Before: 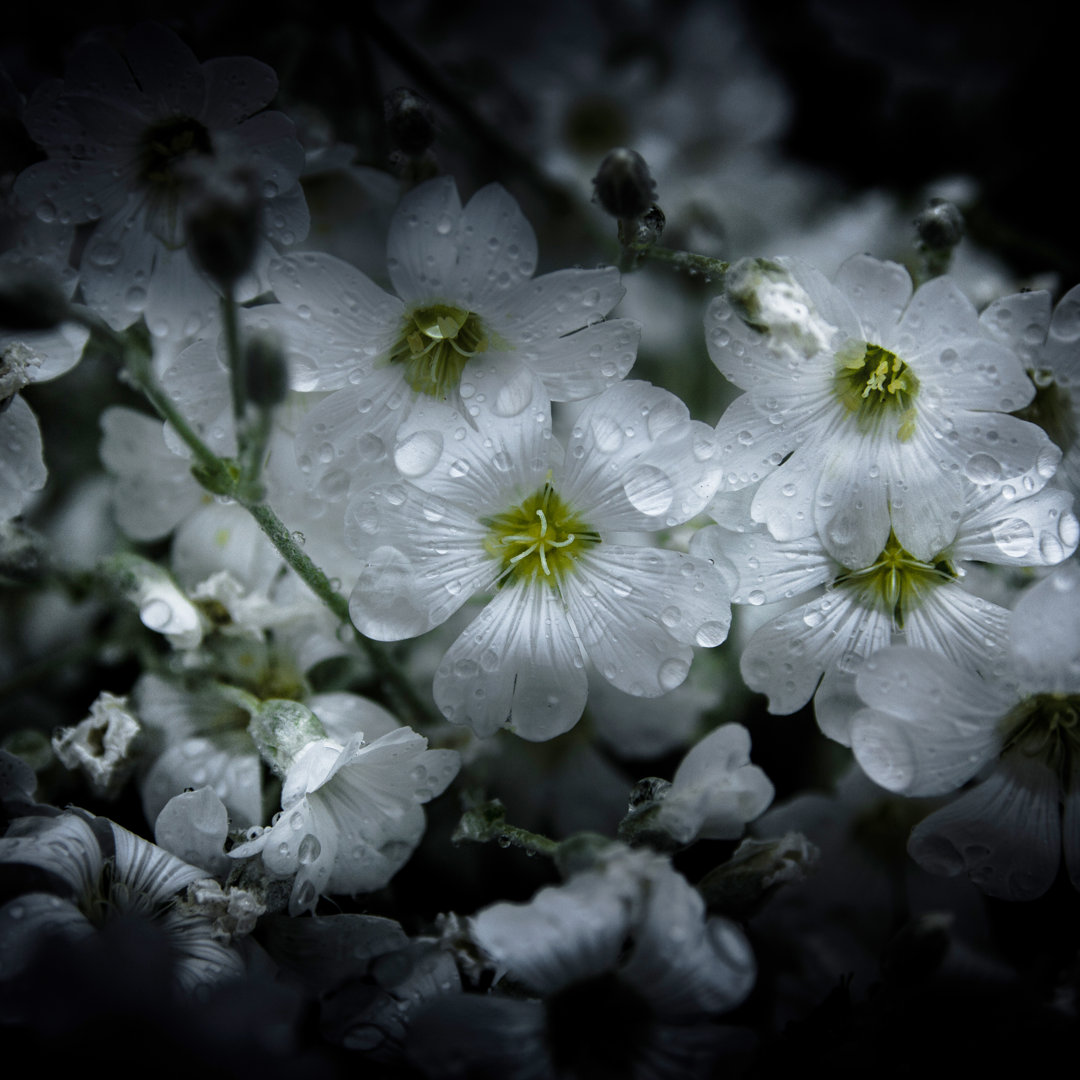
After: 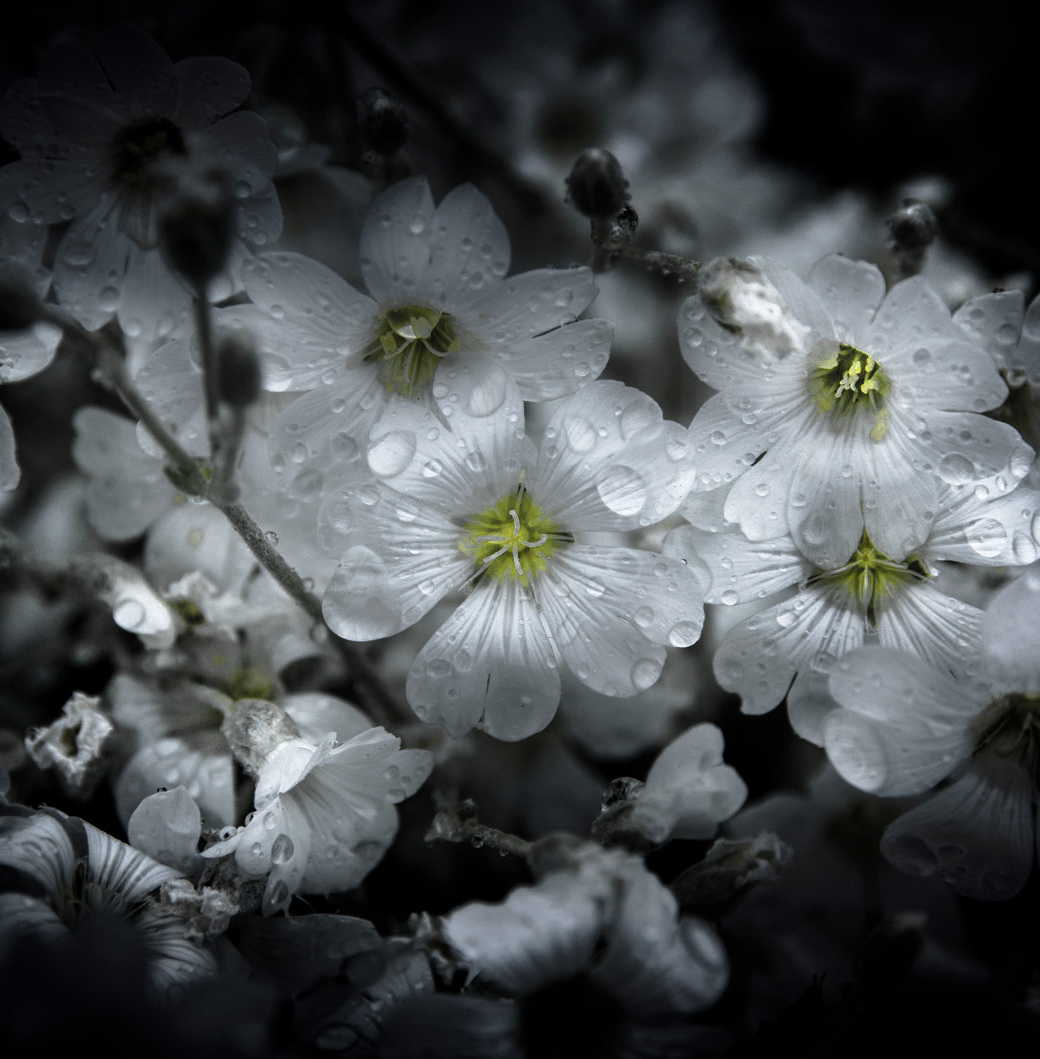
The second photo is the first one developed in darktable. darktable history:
crop and rotate: left 2.524%, right 1.166%, bottom 1.937%
color zones: curves: ch0 [(0.004, 0.306) (0.107, 0.448) (0.252, 0.656) (0.41, 0.398) (0.595, 0.515) (0.768, 0.628)]; ch1 [(0.07, 0.323) (0.151, 0.452) (0.252, 0.608) (0.346, 0.221) (0.463, 0.189) (0.61, 0.368) (0.735, 0.395) (0.921, 0.412)]; ch2 [(0, 0.476) (0.132, 0.512) (0.243, 0.512) (0.397, 0.48) (0.522, 0.376) (0.634, 0.536) (0.761, 0.46)], mix 25.74%
